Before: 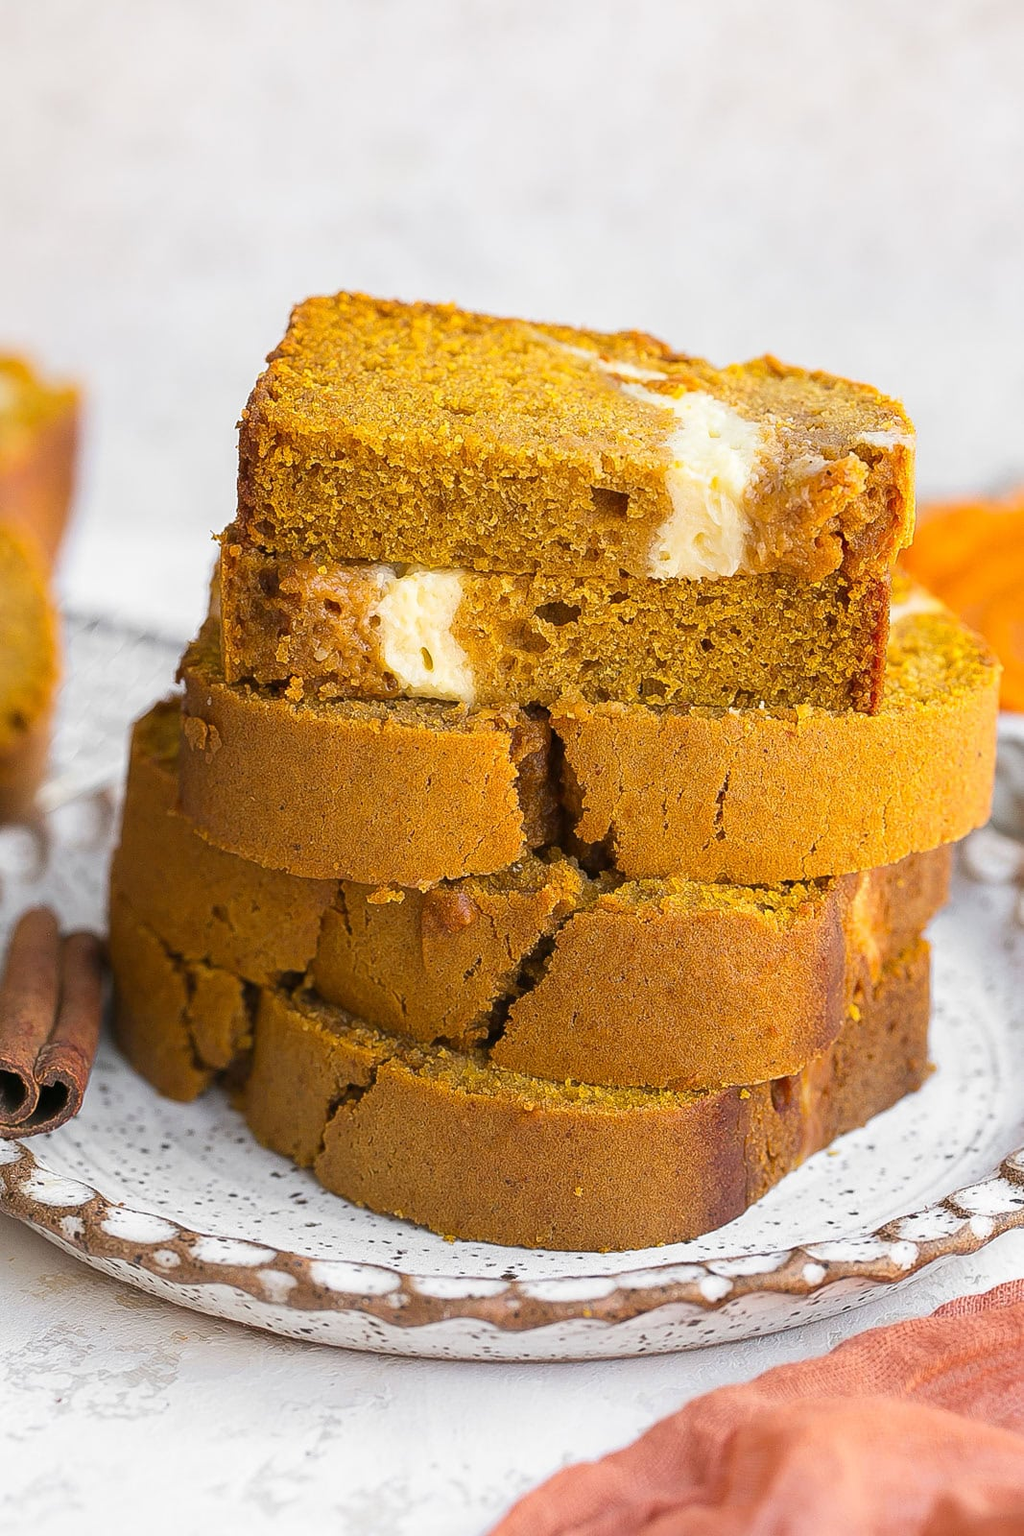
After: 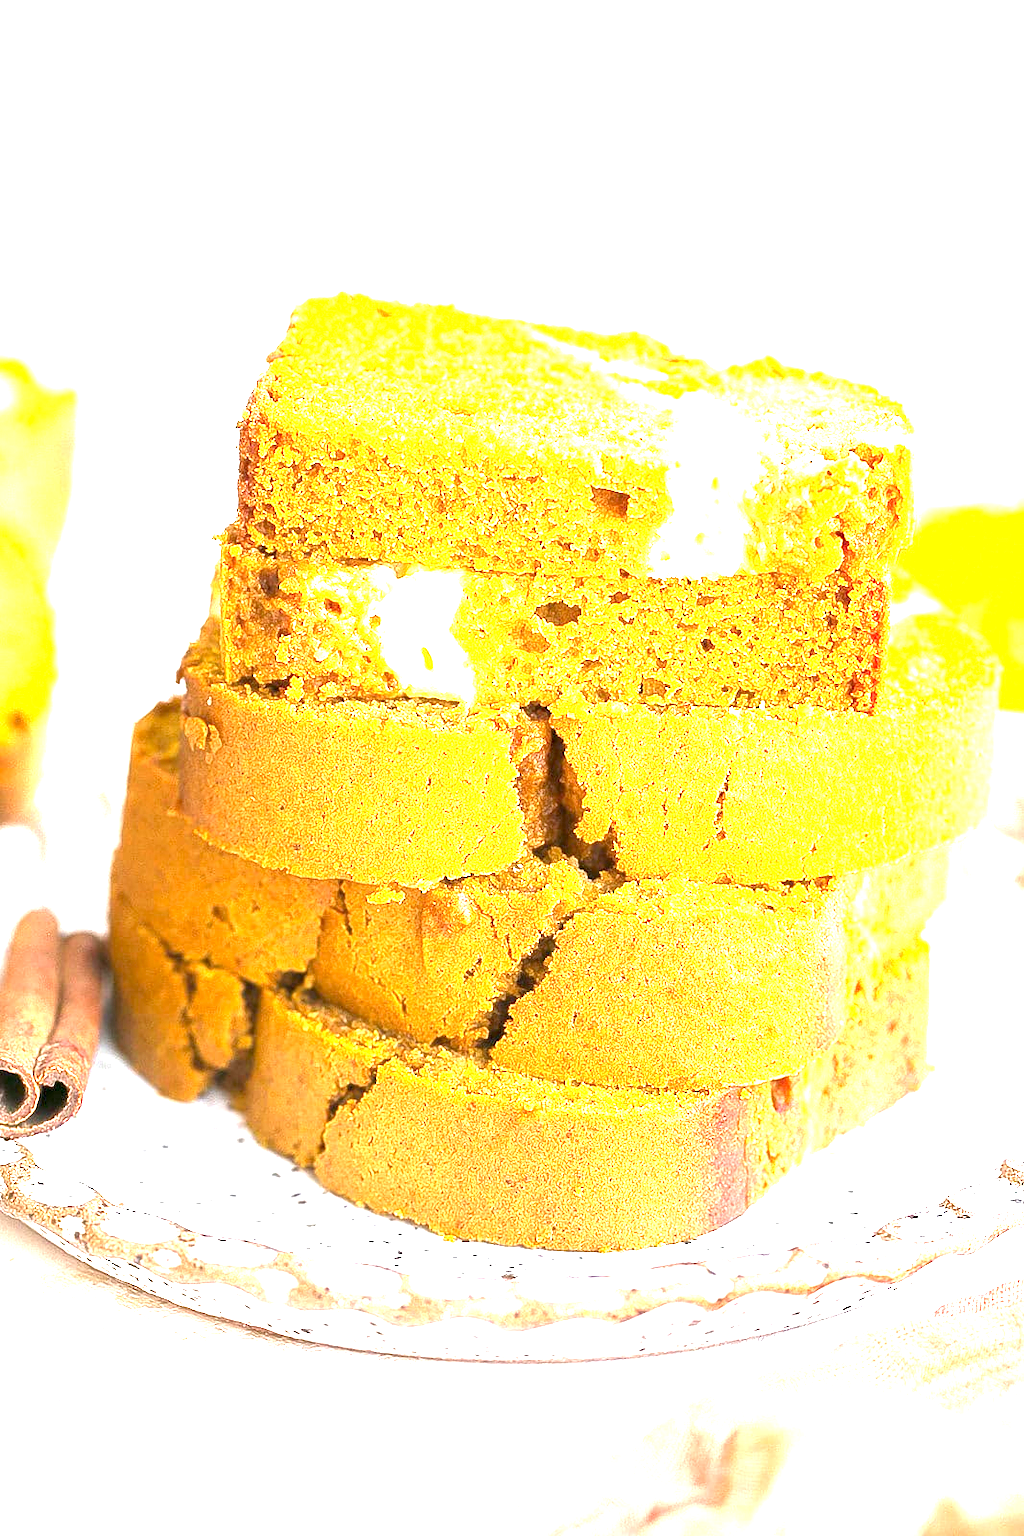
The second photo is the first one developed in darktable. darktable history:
exposure: black level correction 0.001, exposure 2.652 EV, compensate exposure bias true, compensate highlight preservation false
